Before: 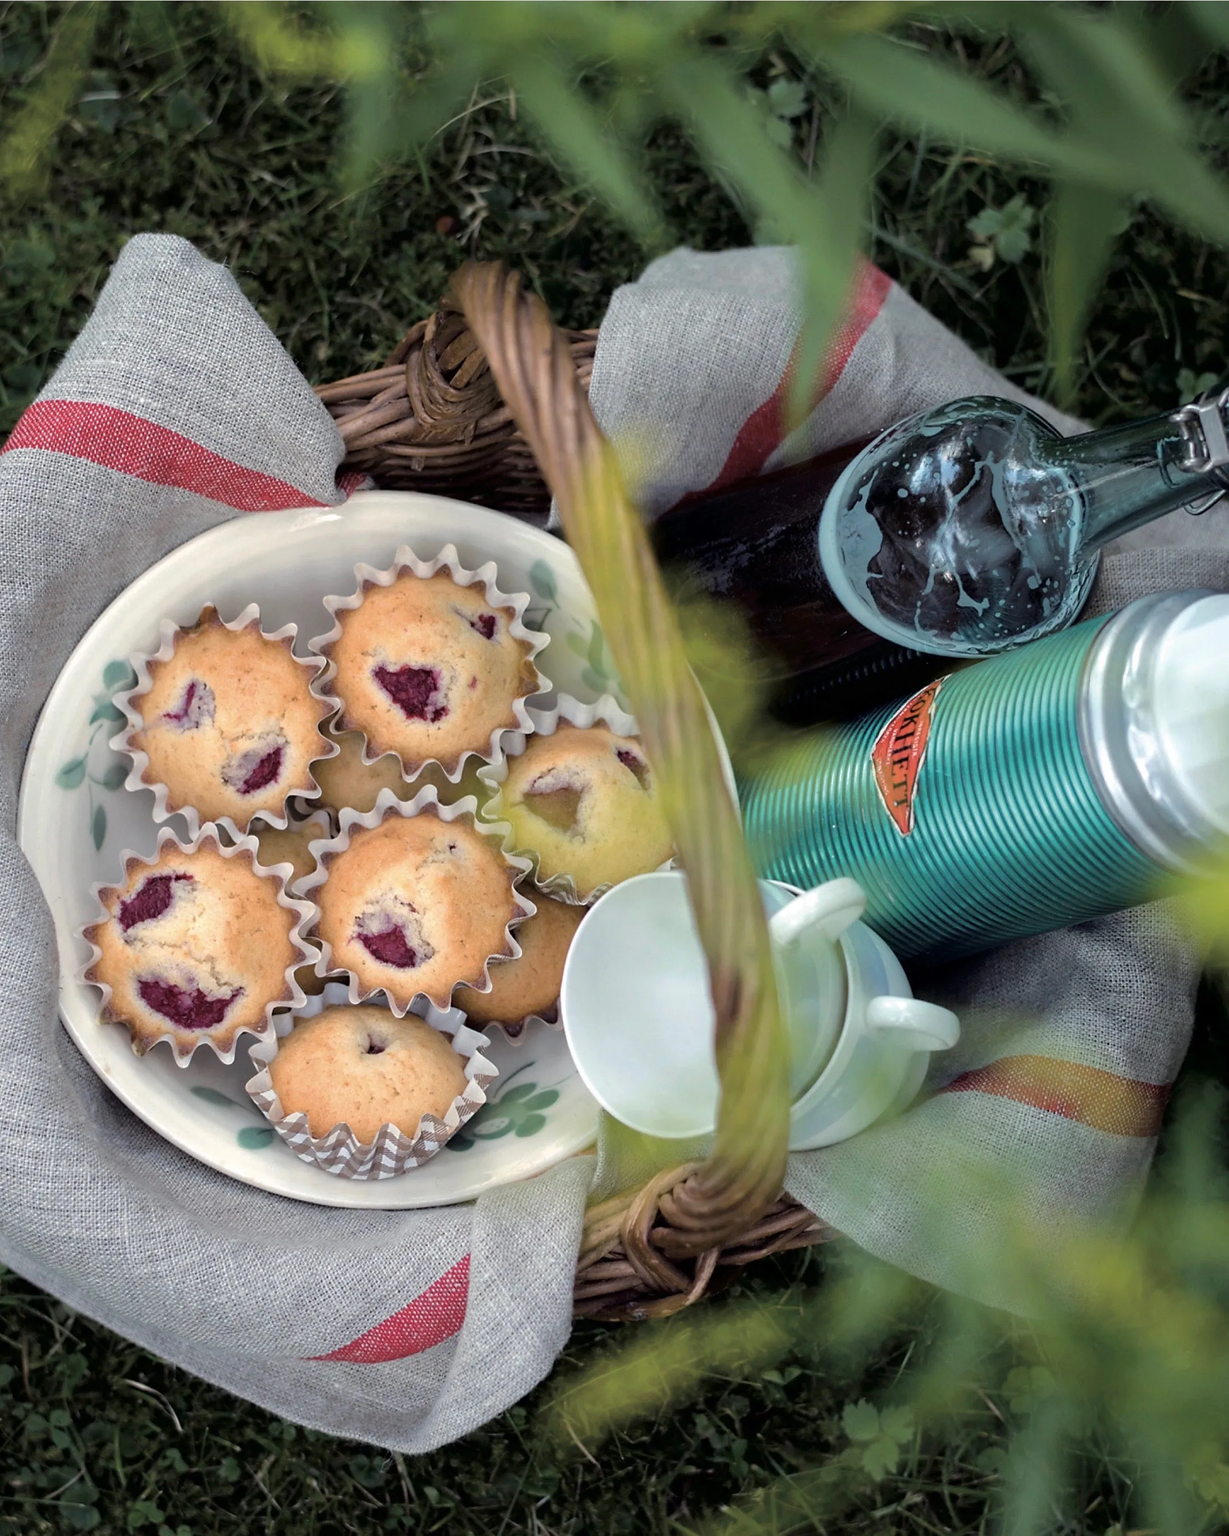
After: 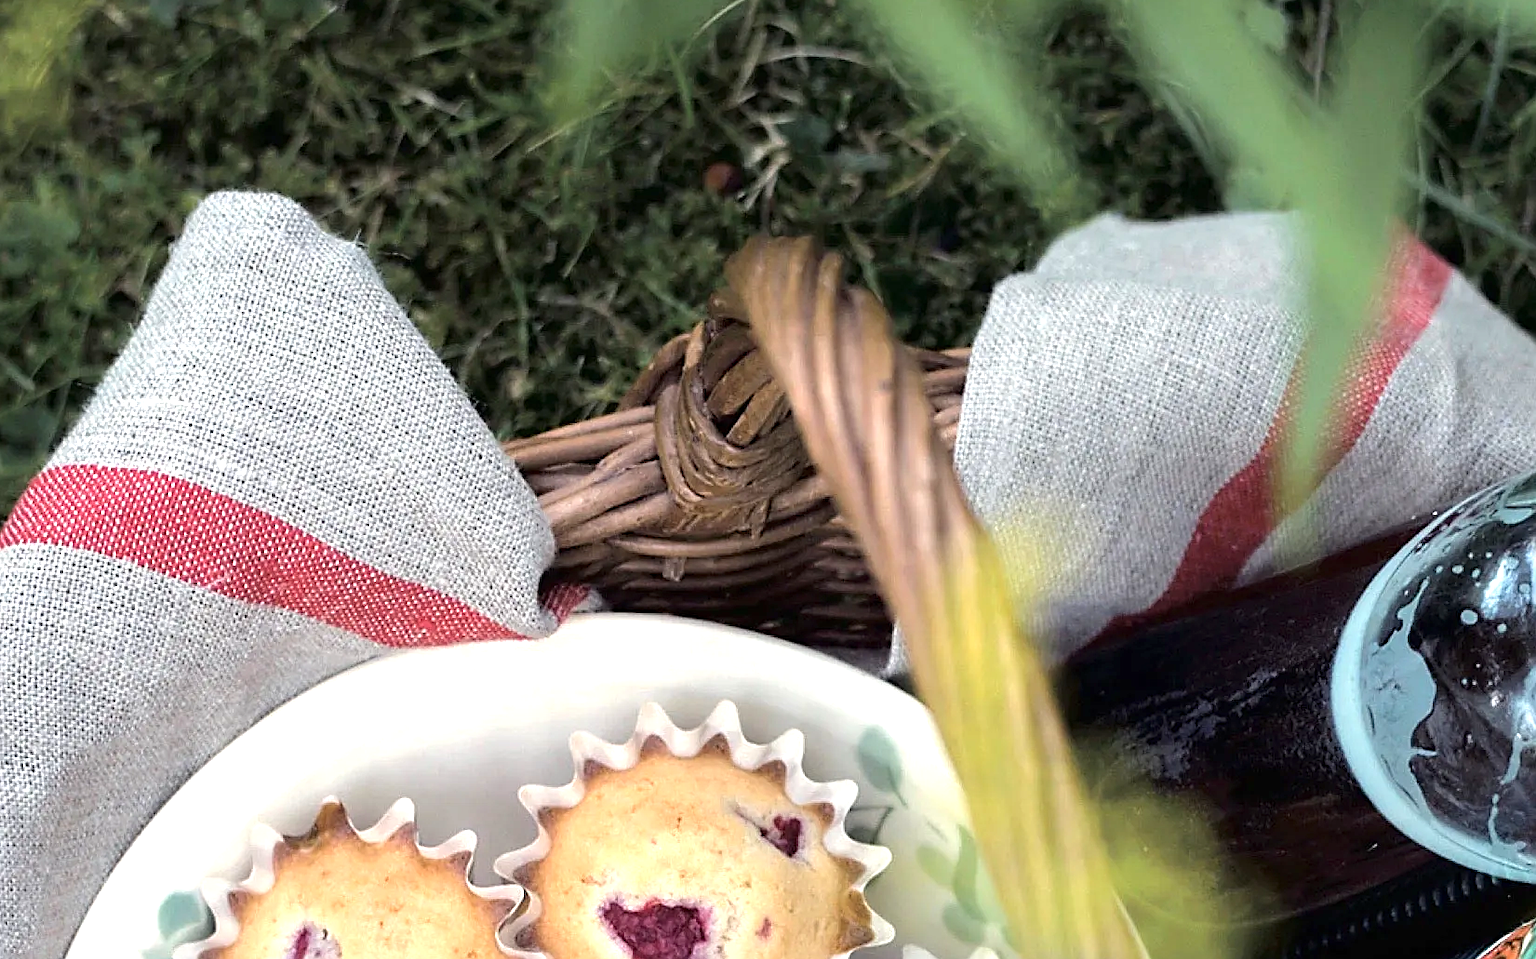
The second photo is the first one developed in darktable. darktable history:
crop: left 0.579%, top 7.627%, right 23.167%, bottom 54.275%
sharpen: on, module defaults
exposure: black level correction 0, exposure 0.9 EV, compensate highlight preservation false
